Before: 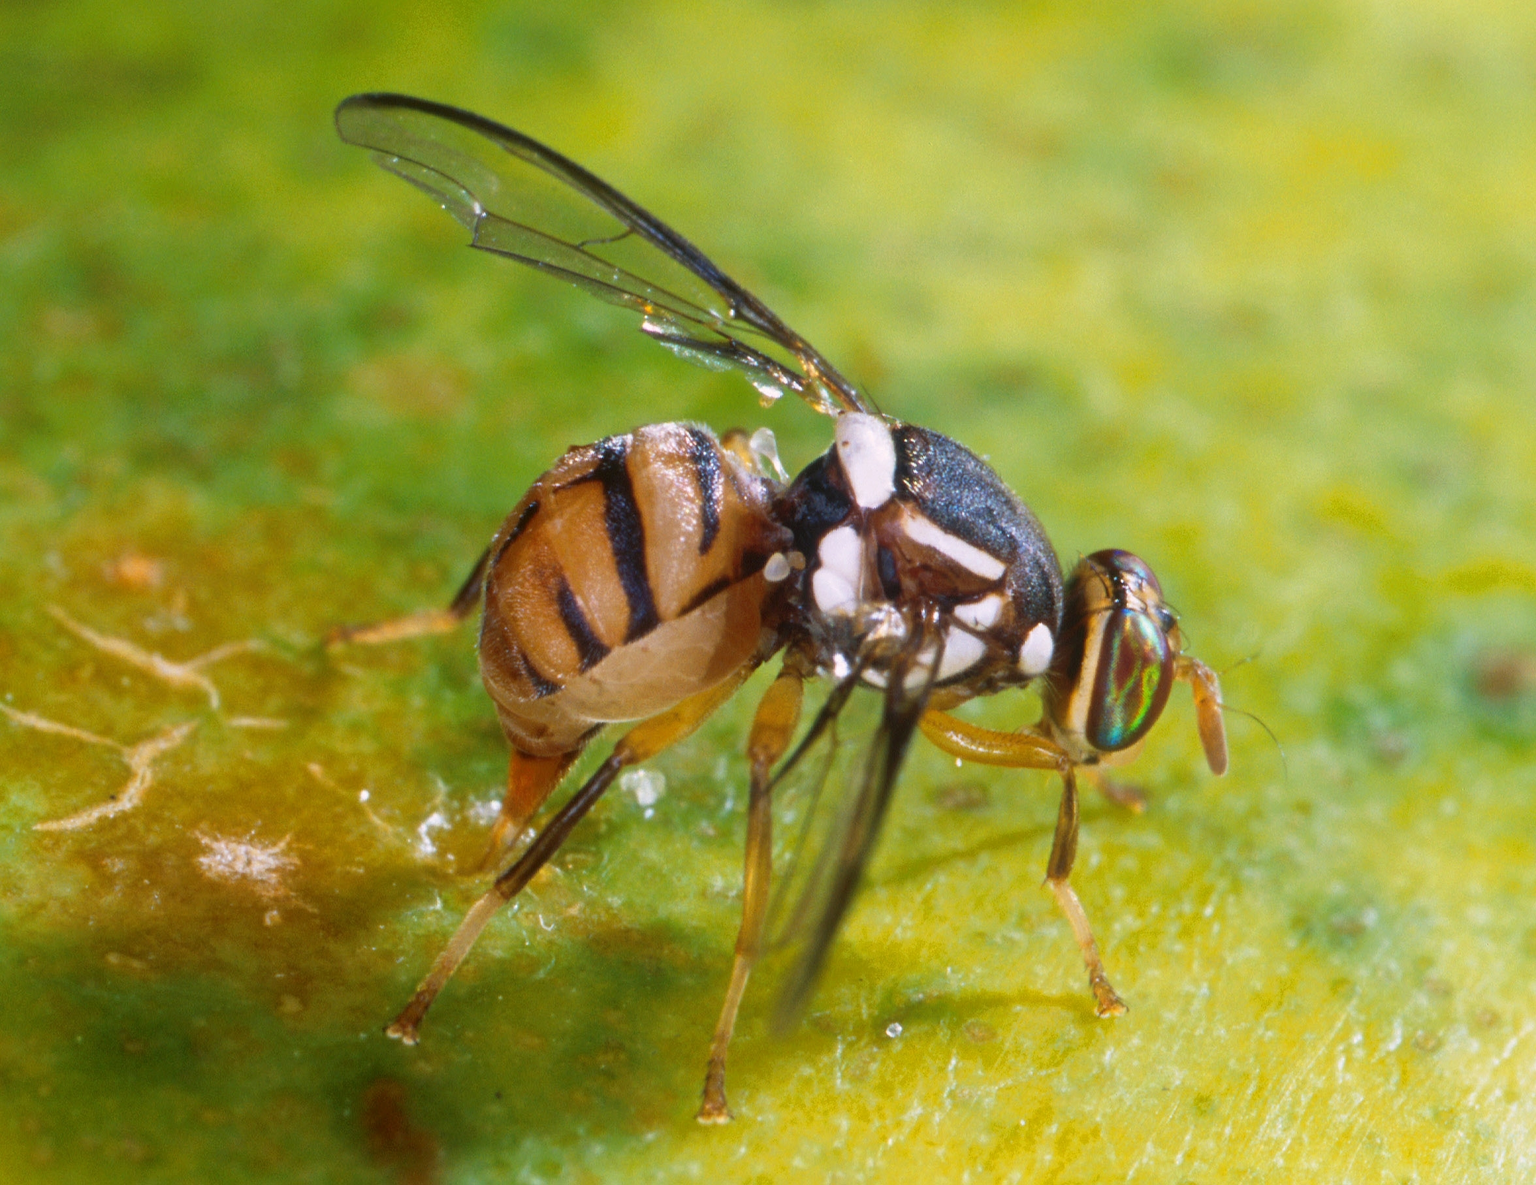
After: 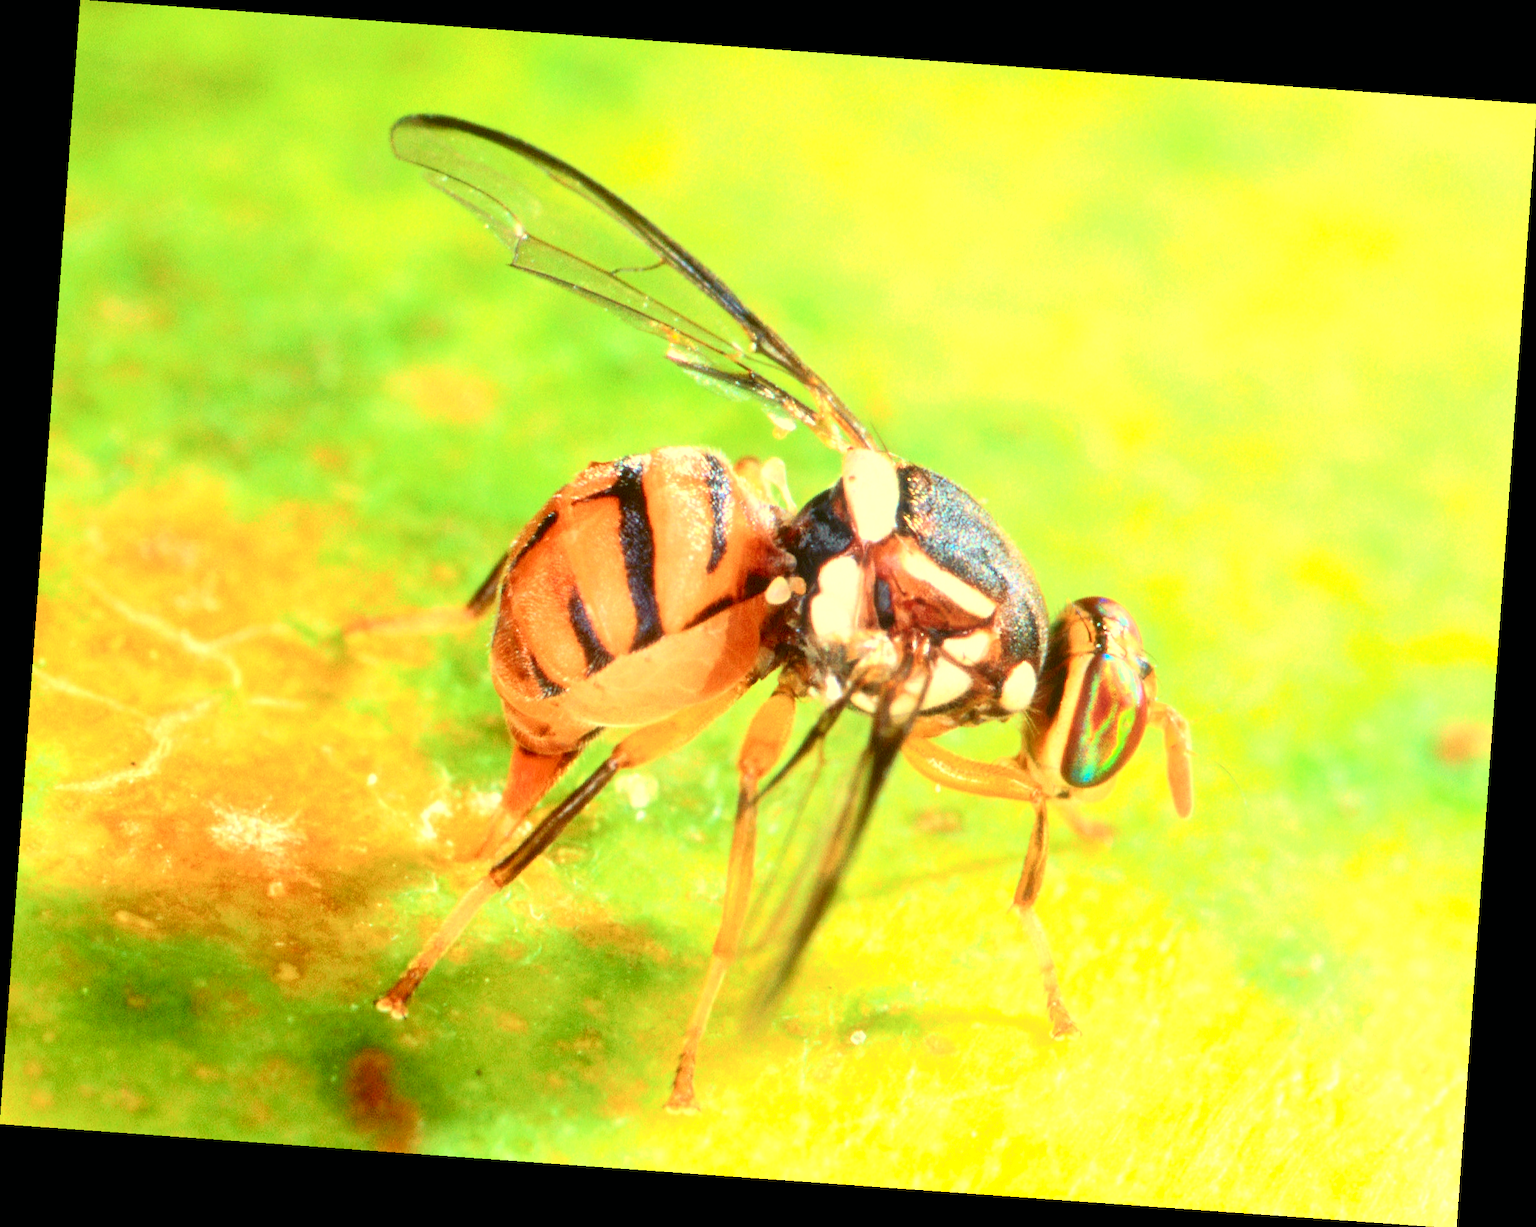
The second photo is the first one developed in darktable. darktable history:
tone curve: curves: ch0 [(0, 0.003) (0.044, 0.032) (0.12, 0.089) (0.19, 0.175) (0.271, 0.294) (0.457, 0.546) (0.588, 0.71) (0.701, 0.815) (0.86, 0.922) (1, 0.982)]; ch1 [(0, 0) (0.247, 0.215) (0.433, 0.382) (0.466, 0.426) (0.493, 0.481) (0.501, 0.5) (0.517, 0.524) (0.557, 0.582) (0.598, 0.651) (0.671, 0.735) (0.796, 0.85) (1, 1)]; ch2 [(0, 0) (0.249, 0.216) (0.357, 0.317) (0.448, 0.432) (0.478, 0.492) (0.498, 0.499) (0.517, 0.53) (0.537, 0.57) (0.569, 0.623) (0.61, 0.663) (0.706, 0.75) (0.808, 0.809) (0.991, 0.968)], color space Lab, independent channels, preserve colors none
exposure: black level correction 0.001, exposure 1.3 EV, compensate highlight preservation false
white balance: red 1.08, blue 0.791
rotate and perspective: rotation 4.1°, automatic cropping off
